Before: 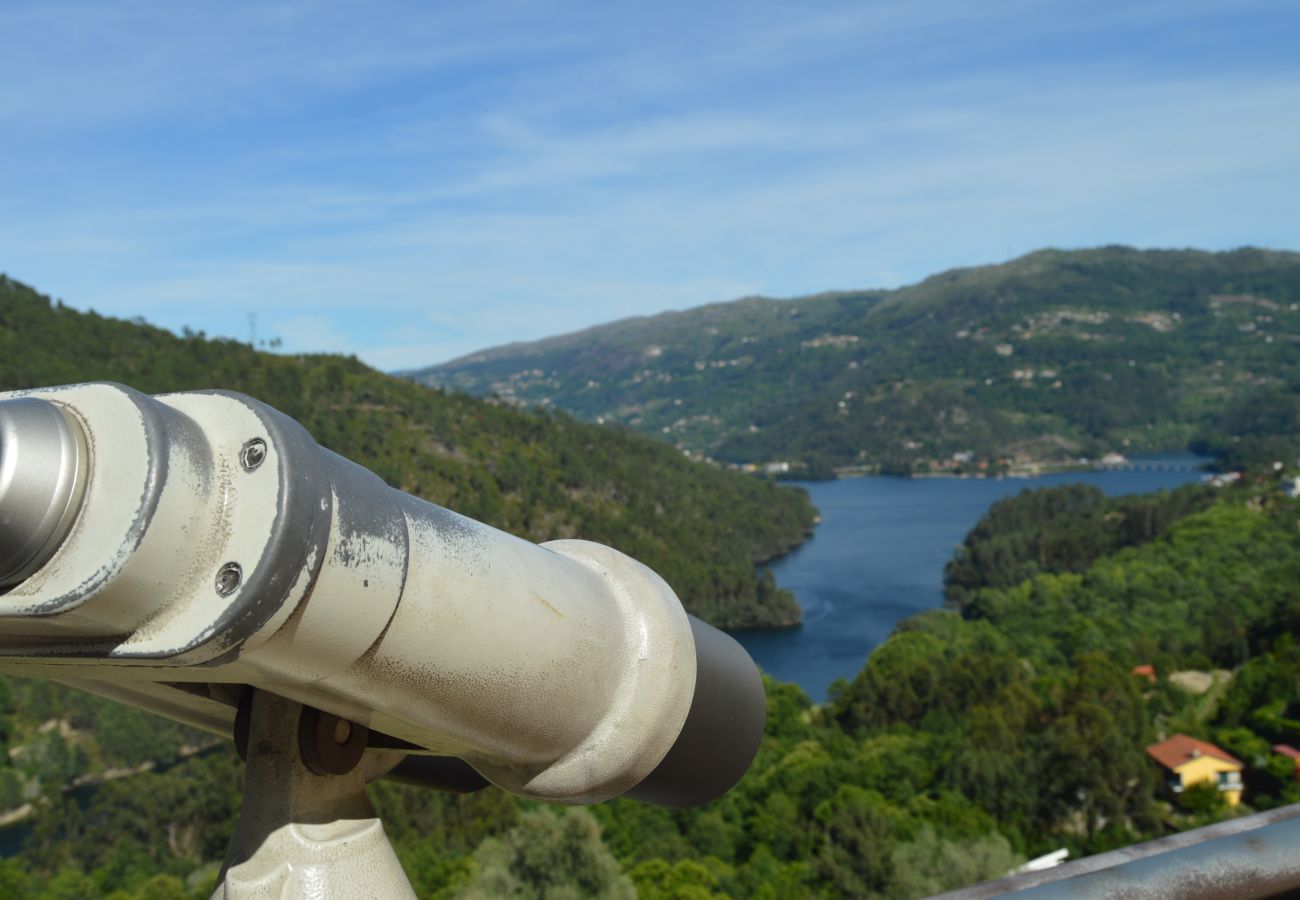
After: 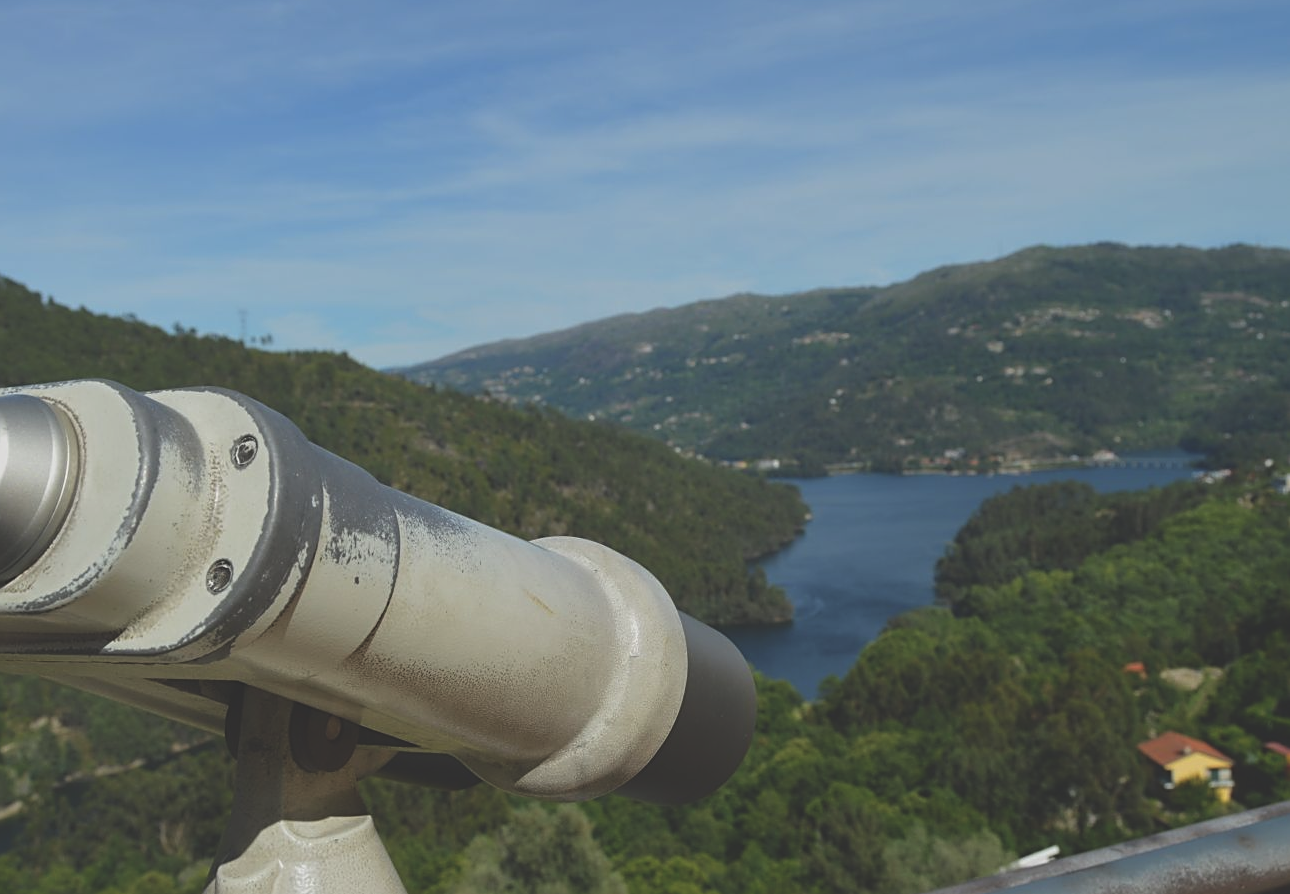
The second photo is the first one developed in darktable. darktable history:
sharpen: on, module defaults
crop and rotate: left 0.715%, top 0.359%, bottom 0.241%
exposure: black level correction -0.036, exposure -0.496 EV, compensate highlight preservation false
